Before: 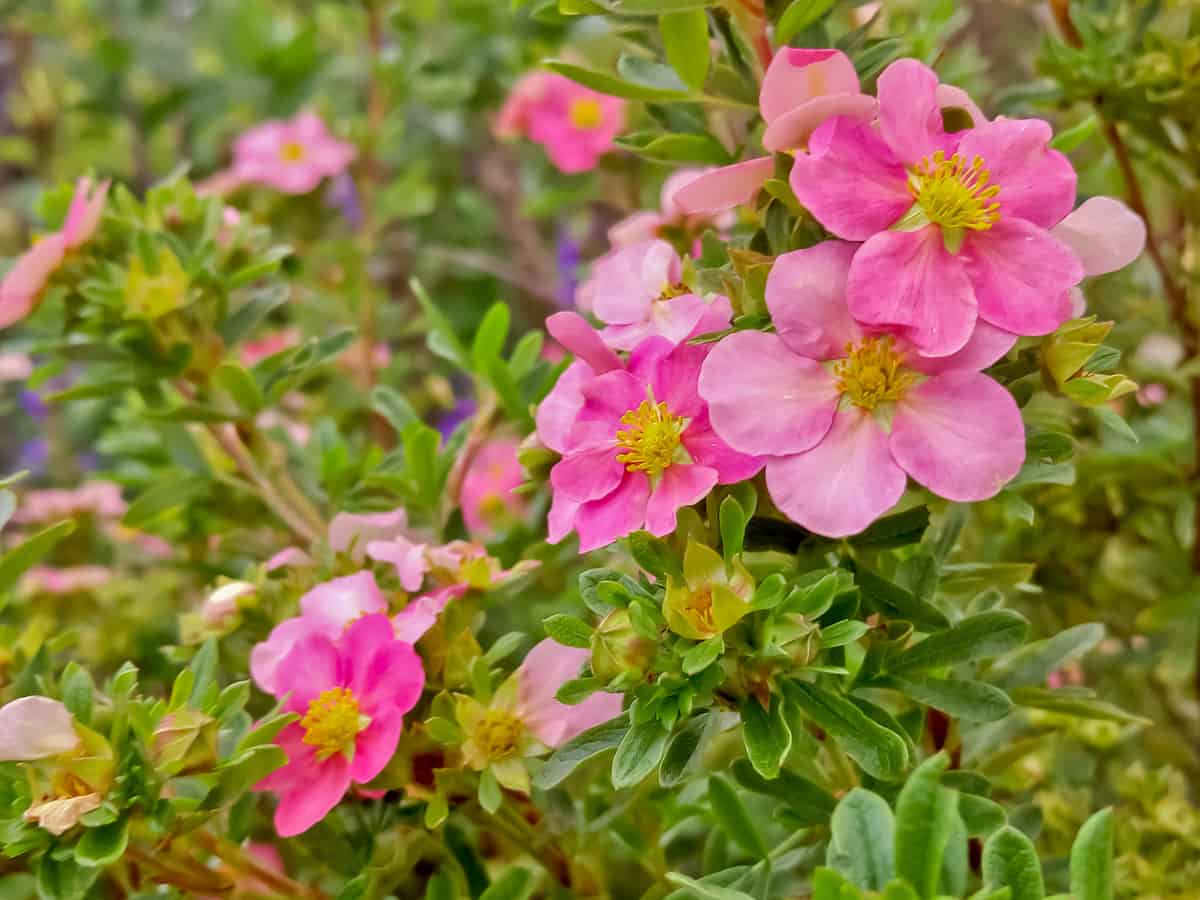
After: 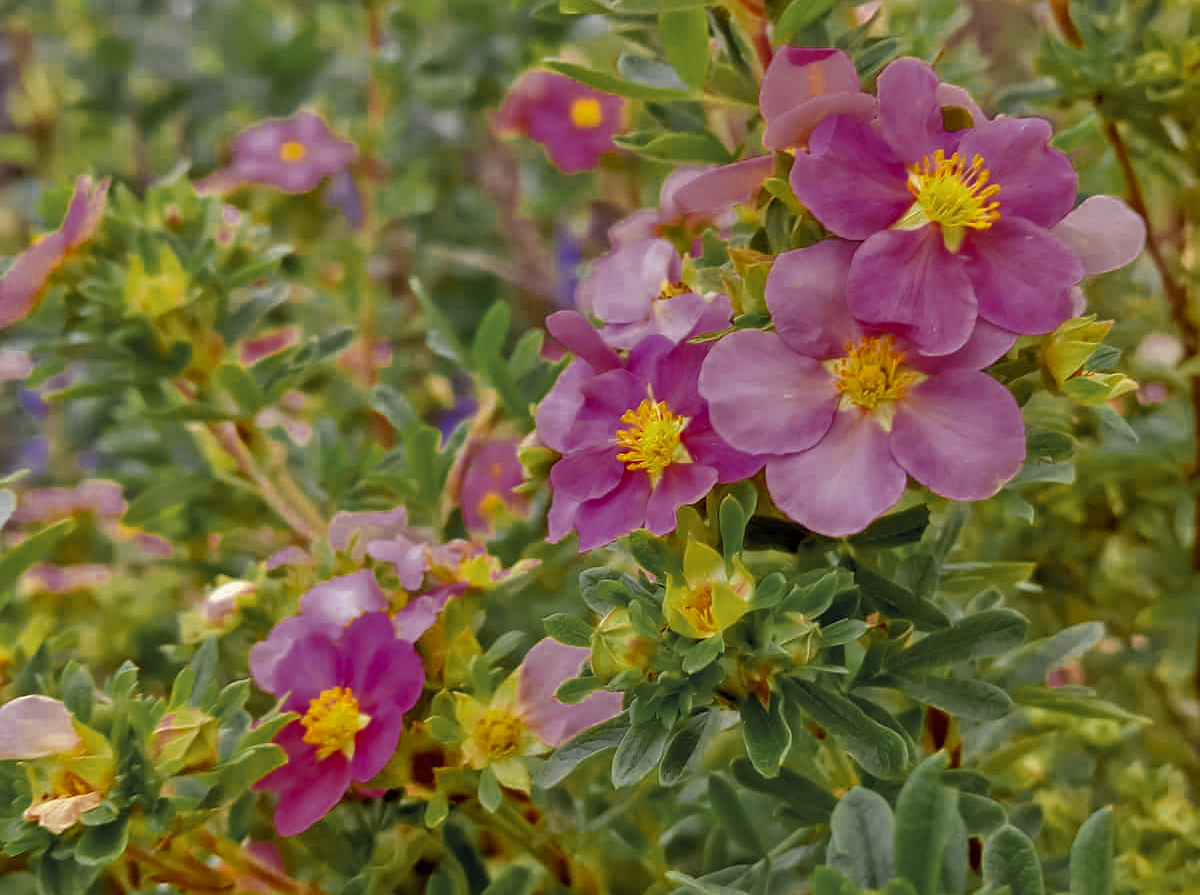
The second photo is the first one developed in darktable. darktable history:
crop: top 0.201%, bottom 0.097%
color zones: curves: ch0 [(0.035, 0.242) (0.25, 0.5) (0.384, 0.214) (0.488, 0.255) (0.75, 0.5)]; ch1 [(0.063, 0.379) (0.25, 0.5) (0.354, 0.201) (0.489, 0.085) (0.729, 0.271)]; ch2 [(0.25, 0.5) (0.38, 0.517) (0.442, 0.51) (0.735, 0.456)]
sharpen: amount 0.209
